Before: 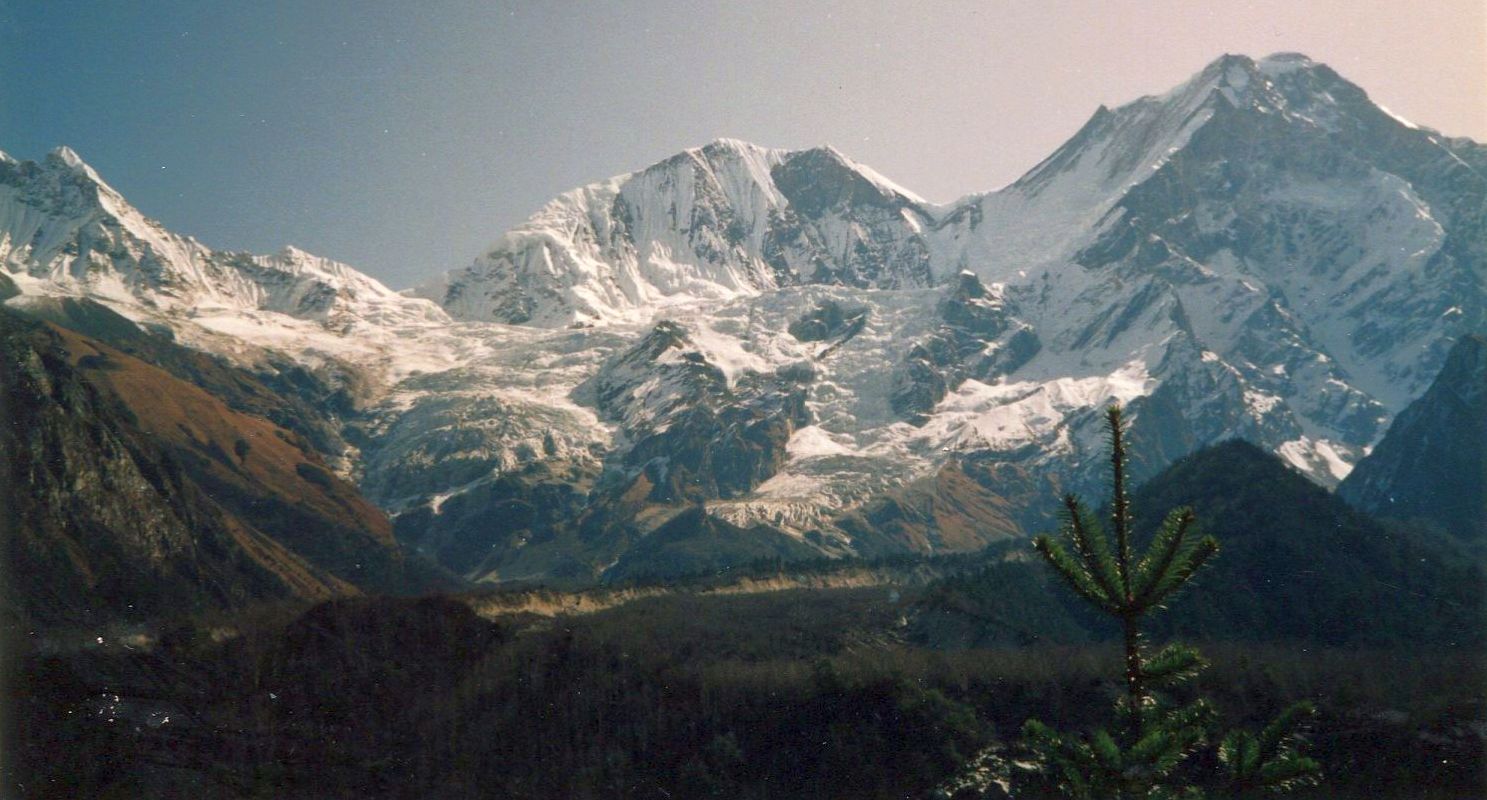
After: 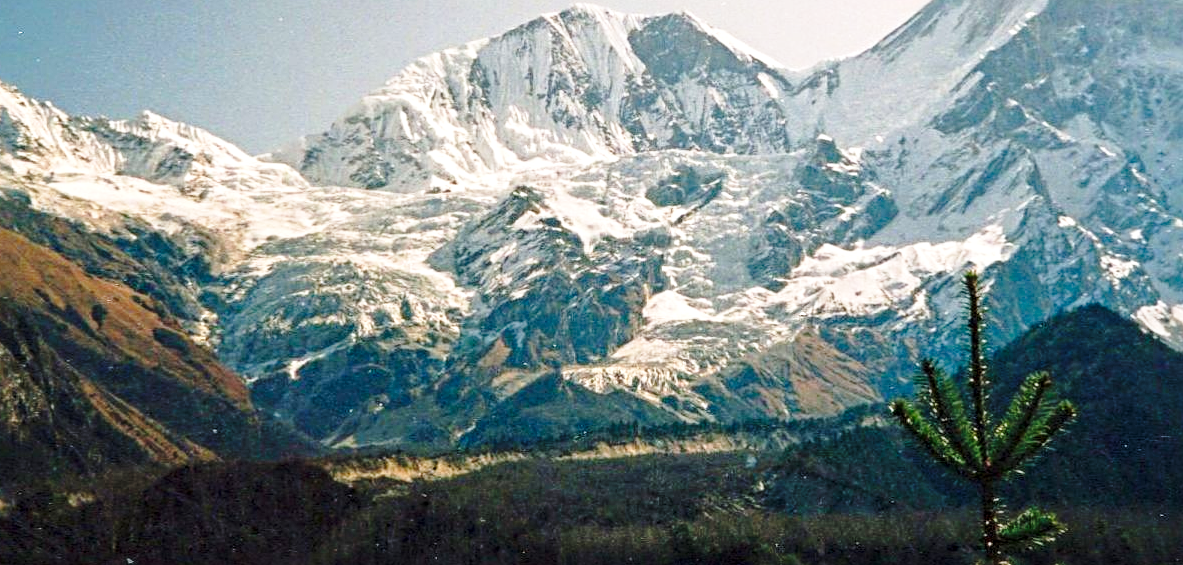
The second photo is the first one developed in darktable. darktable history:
contrast brightness saturation: saturation 0.177
base curve: curves: ch0 [(0, 0) (0.028, 0.03) (0.121, 0.232) (0.46, 0.748) (0.859, 0.968) (1, 1)], preserve colors none
crop: left 9.67%, top 16.887%, right 10.531%, bottom 12.342%
sharpen: radius 4.93
local contrast: on, module defaults
